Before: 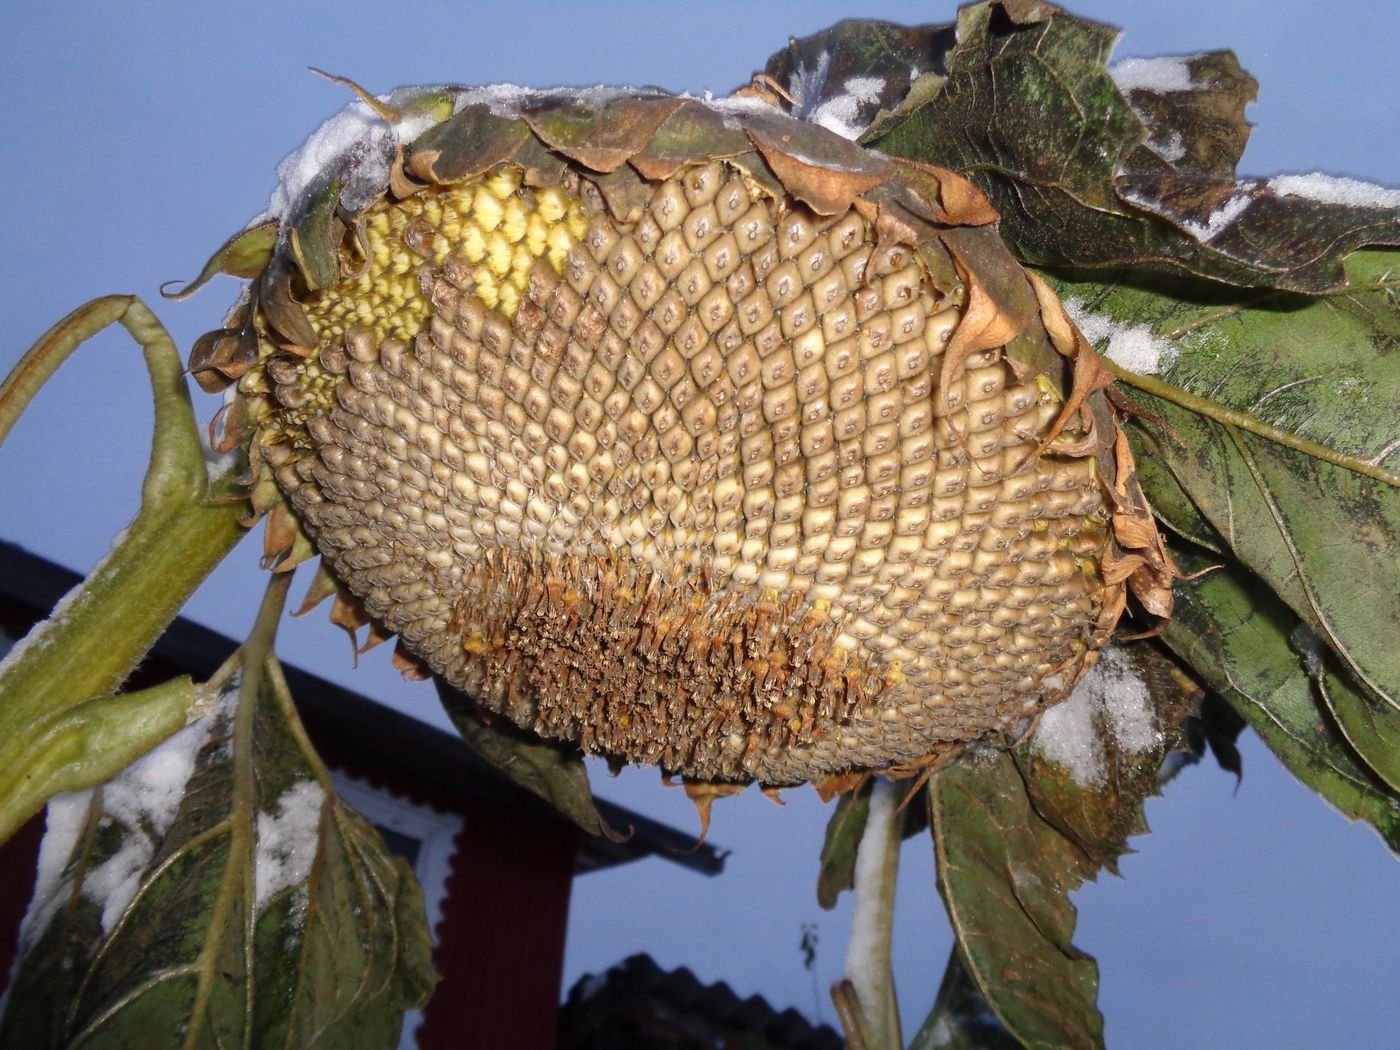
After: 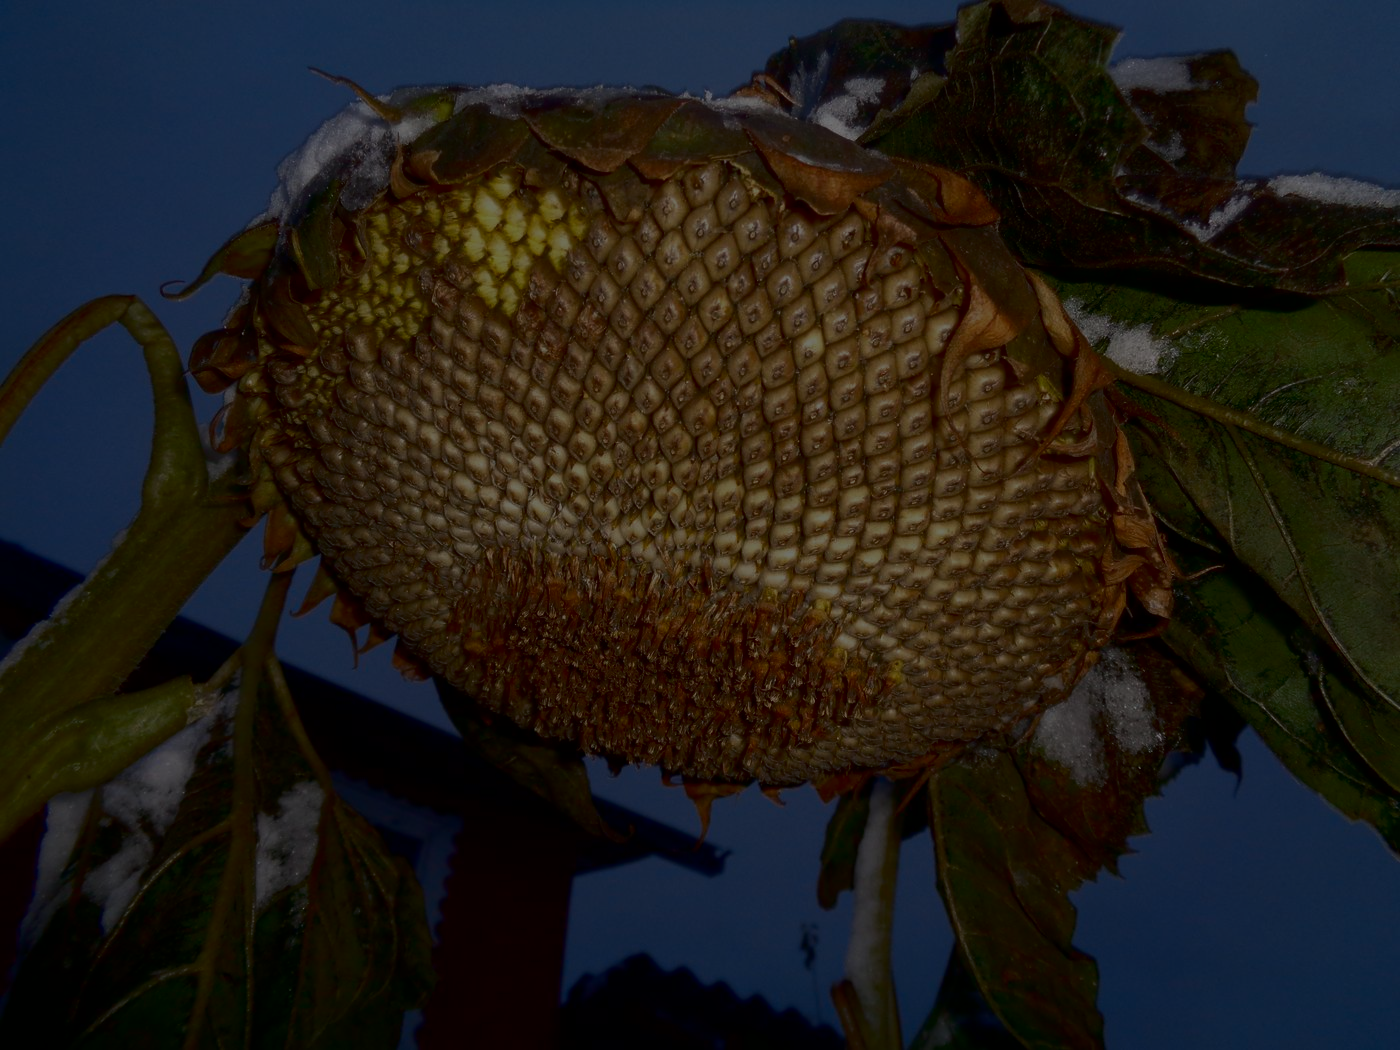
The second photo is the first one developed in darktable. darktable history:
exposure: exposure -0.582 EV
contrast brightness saturation: brightness -0.52
